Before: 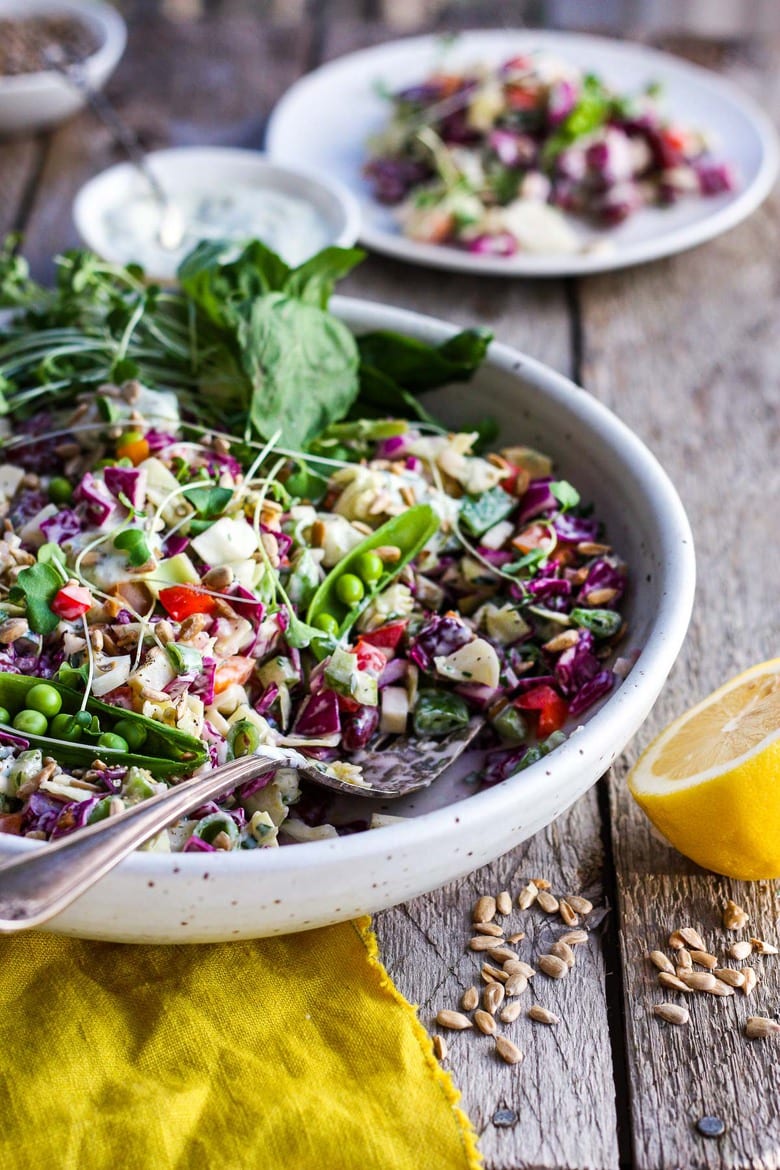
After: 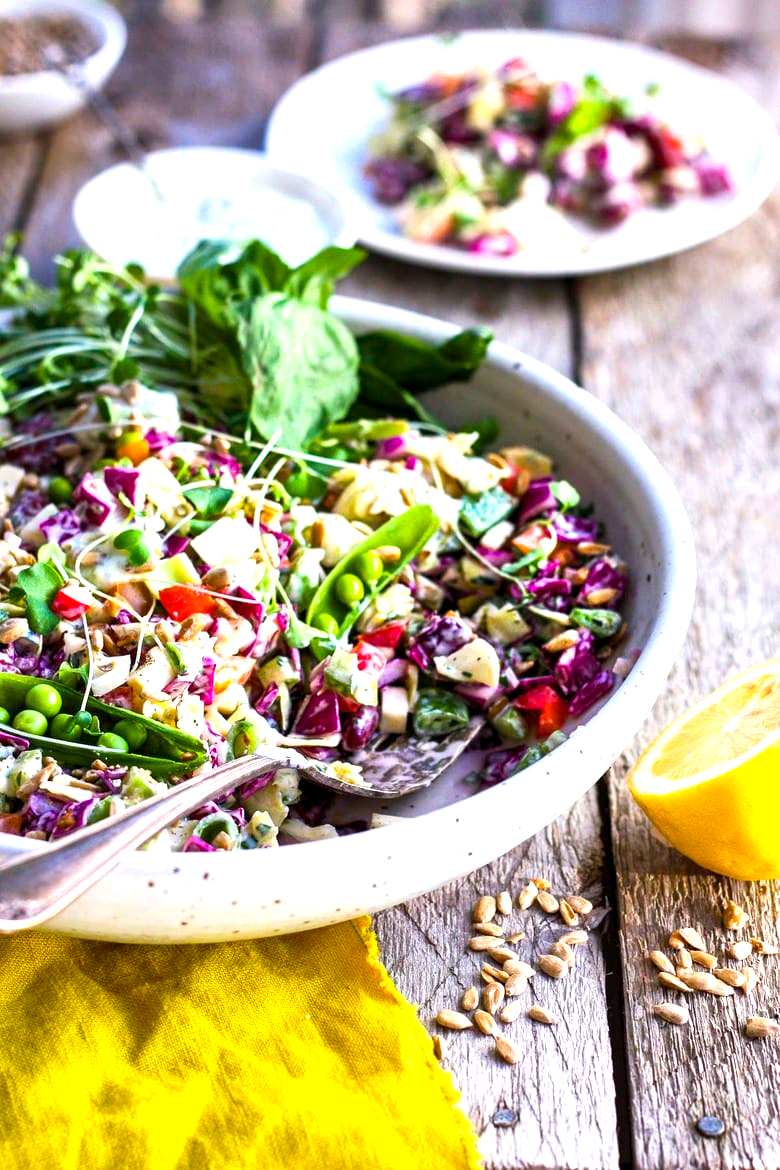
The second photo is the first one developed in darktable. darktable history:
exposure: exposure 0.923 EV, compensate highlight preservation false
color balance rgb: shadows lift › hue 86.06°, global offset › luminance -0.256%, linear chroma grading › global chroma 14.455%, perceptual saturation grading › global saturation -0.121%, global vibrance 20%
